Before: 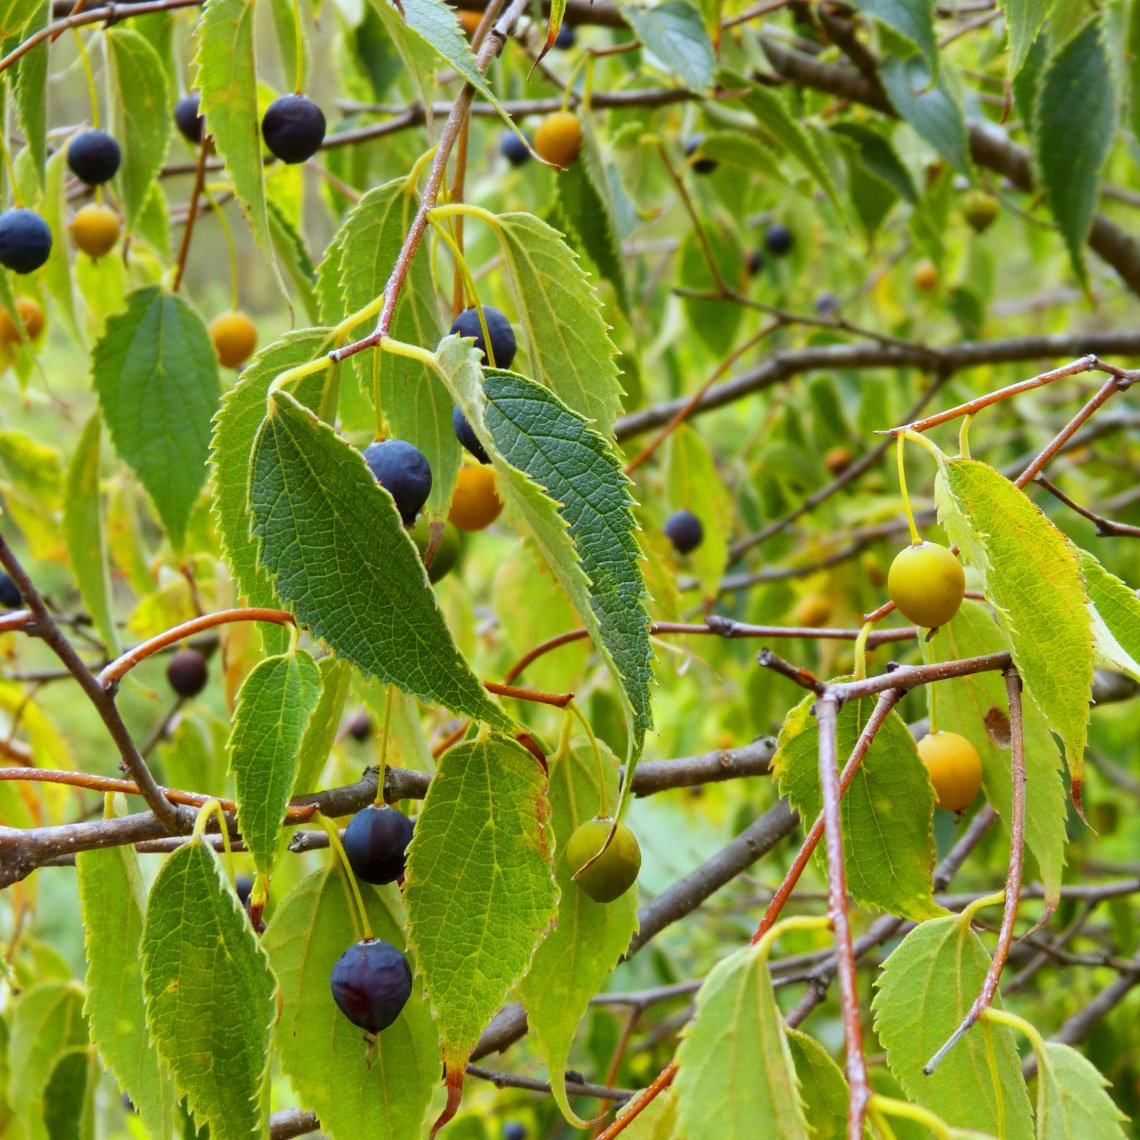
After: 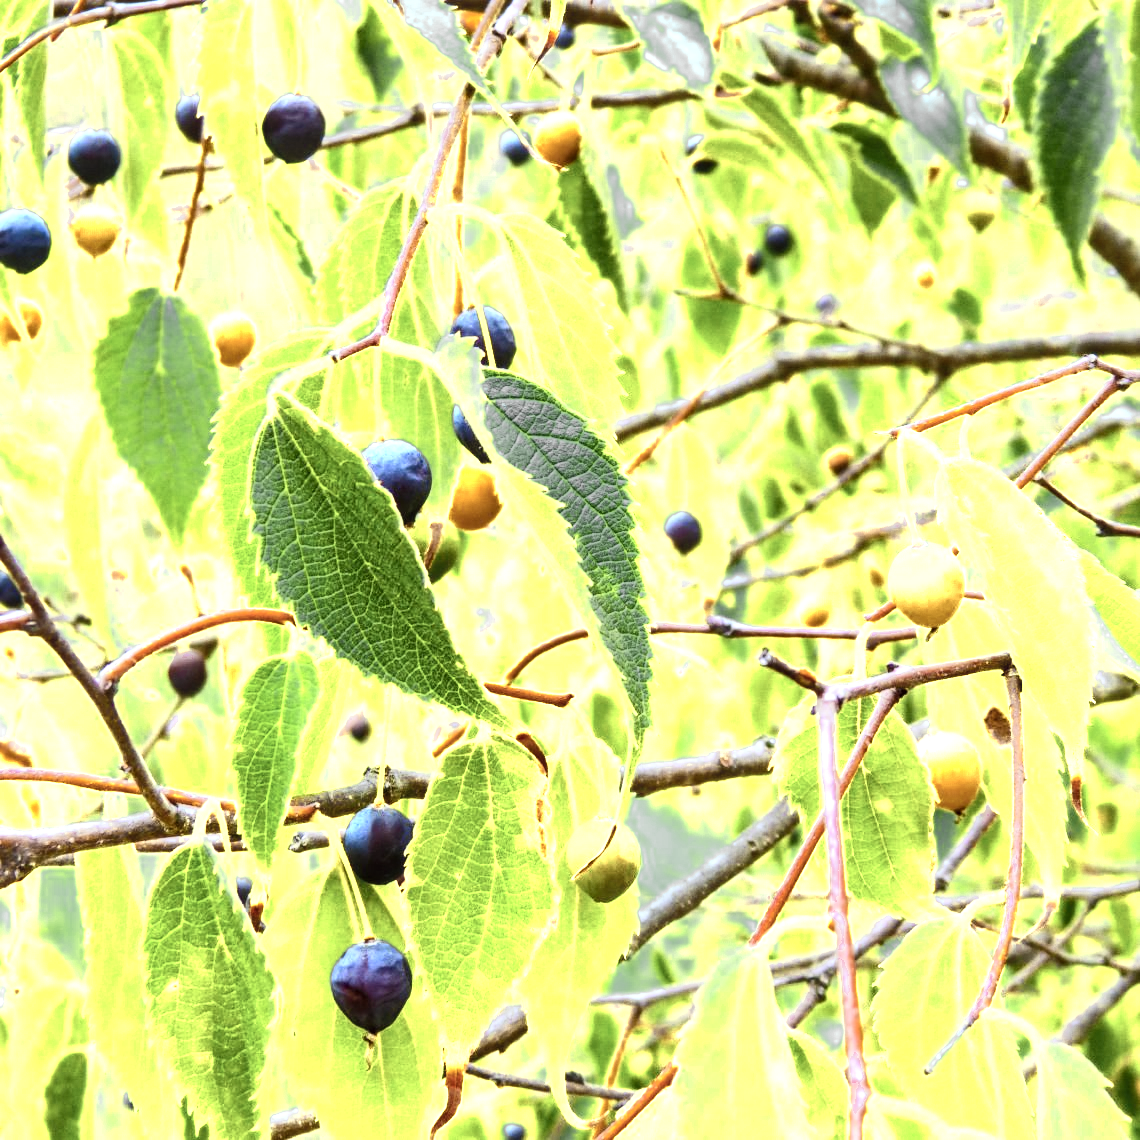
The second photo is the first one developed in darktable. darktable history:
tone curve: curves: ch0 [(0, 0) (0.003, 0.004) (0.011, 0.015) (0.025, 0.034) (0.044, 0.061) (0.069, 0.095) (0.1, 0.137) (0.136, 0.186) (0.177, 0.243) (0.224, 0.307) (0.277, 0.416) (0.335, 0.533) (0.399, 0.641) (0.468, 0.748) (0.543, 0.829) (0.623, 0.886) (0.709, 0.924) (0.801, 0.951) (0.898, 0.975) (1, 1)], color space Lab, independent channels, preserve colors none
color zones: curves: ch0 [(0, 0.485) (0.178, 0.476) (0.261, 0.623) (0.411, 0.403) (0.708, 0.603) (0.934, 0.412)]; ch1 [(0.003, 0.485) (0.149, 0.496) (0.229, 0.584) (0.326, 0.551) (0.484, 0.262) (0.757, 0.643)], mix 100.63%
local contrast: on, module defaults
